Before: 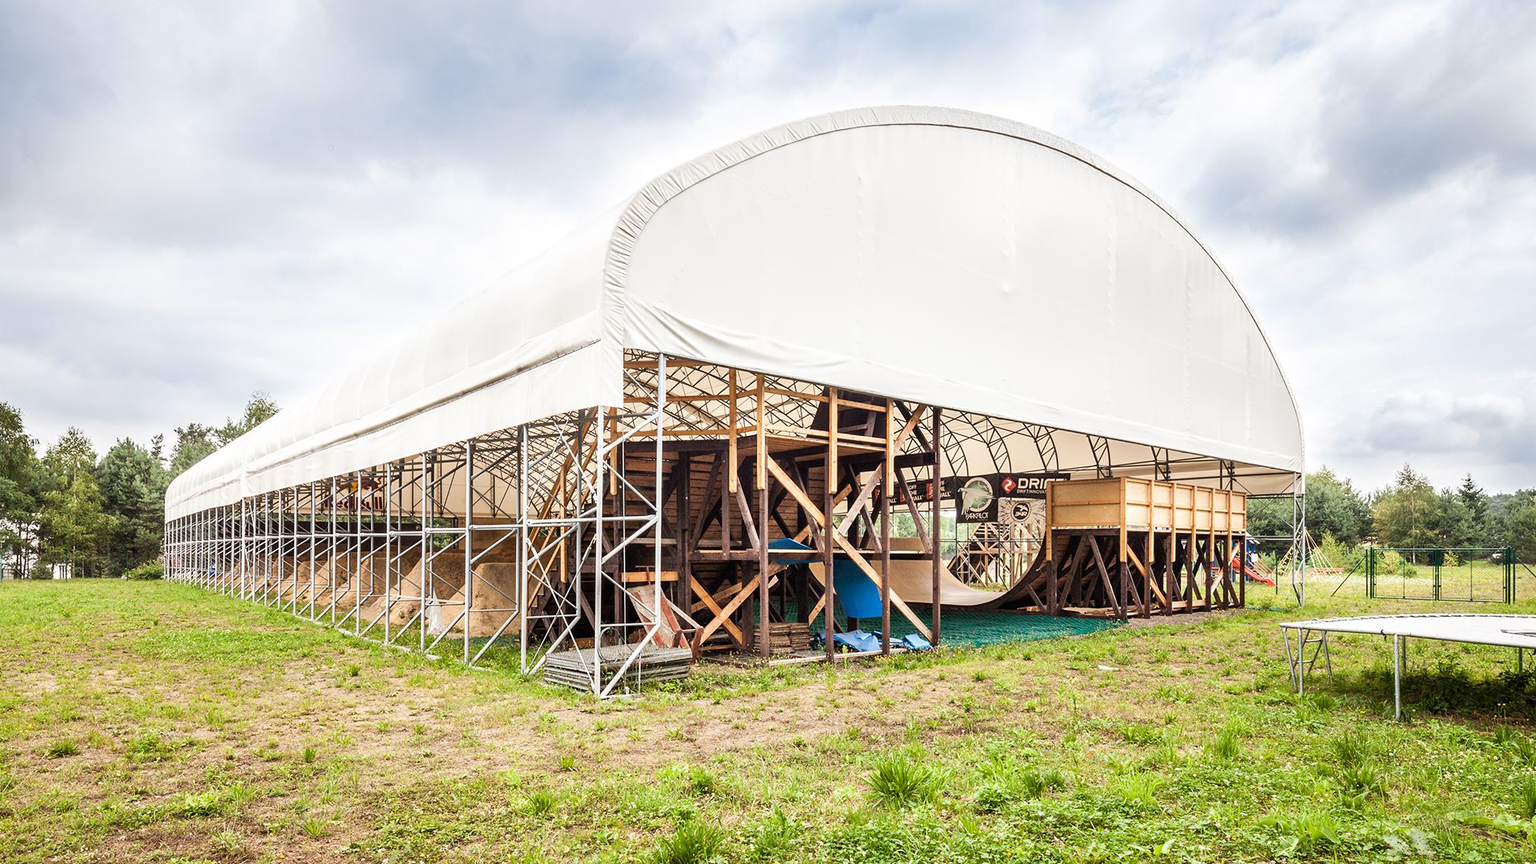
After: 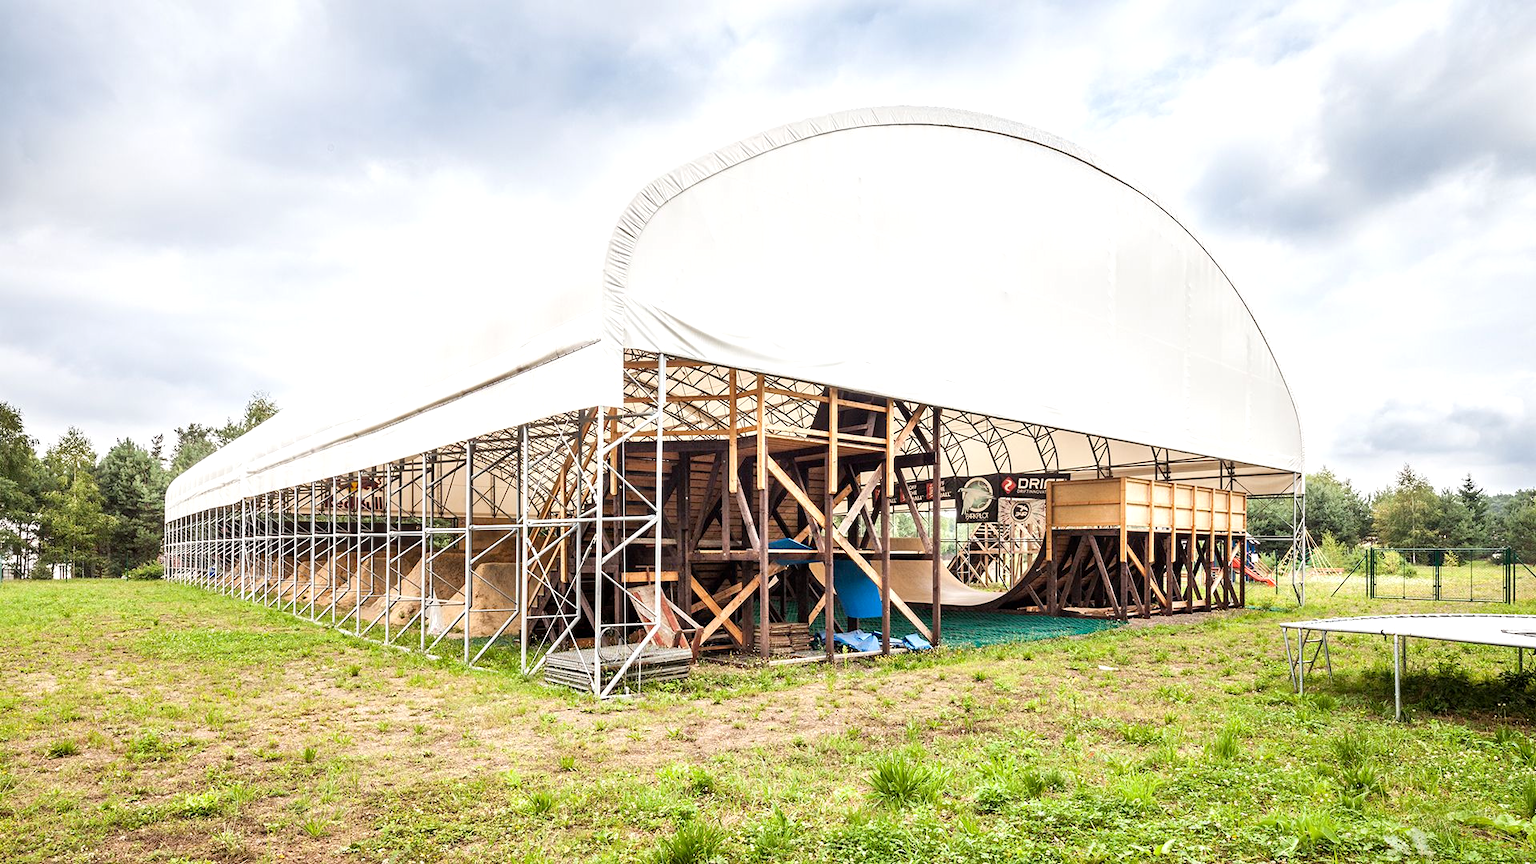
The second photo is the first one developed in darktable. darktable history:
exposure: black level correction 0.001, exposure 0.193 EV, compensate highlight preservation false
